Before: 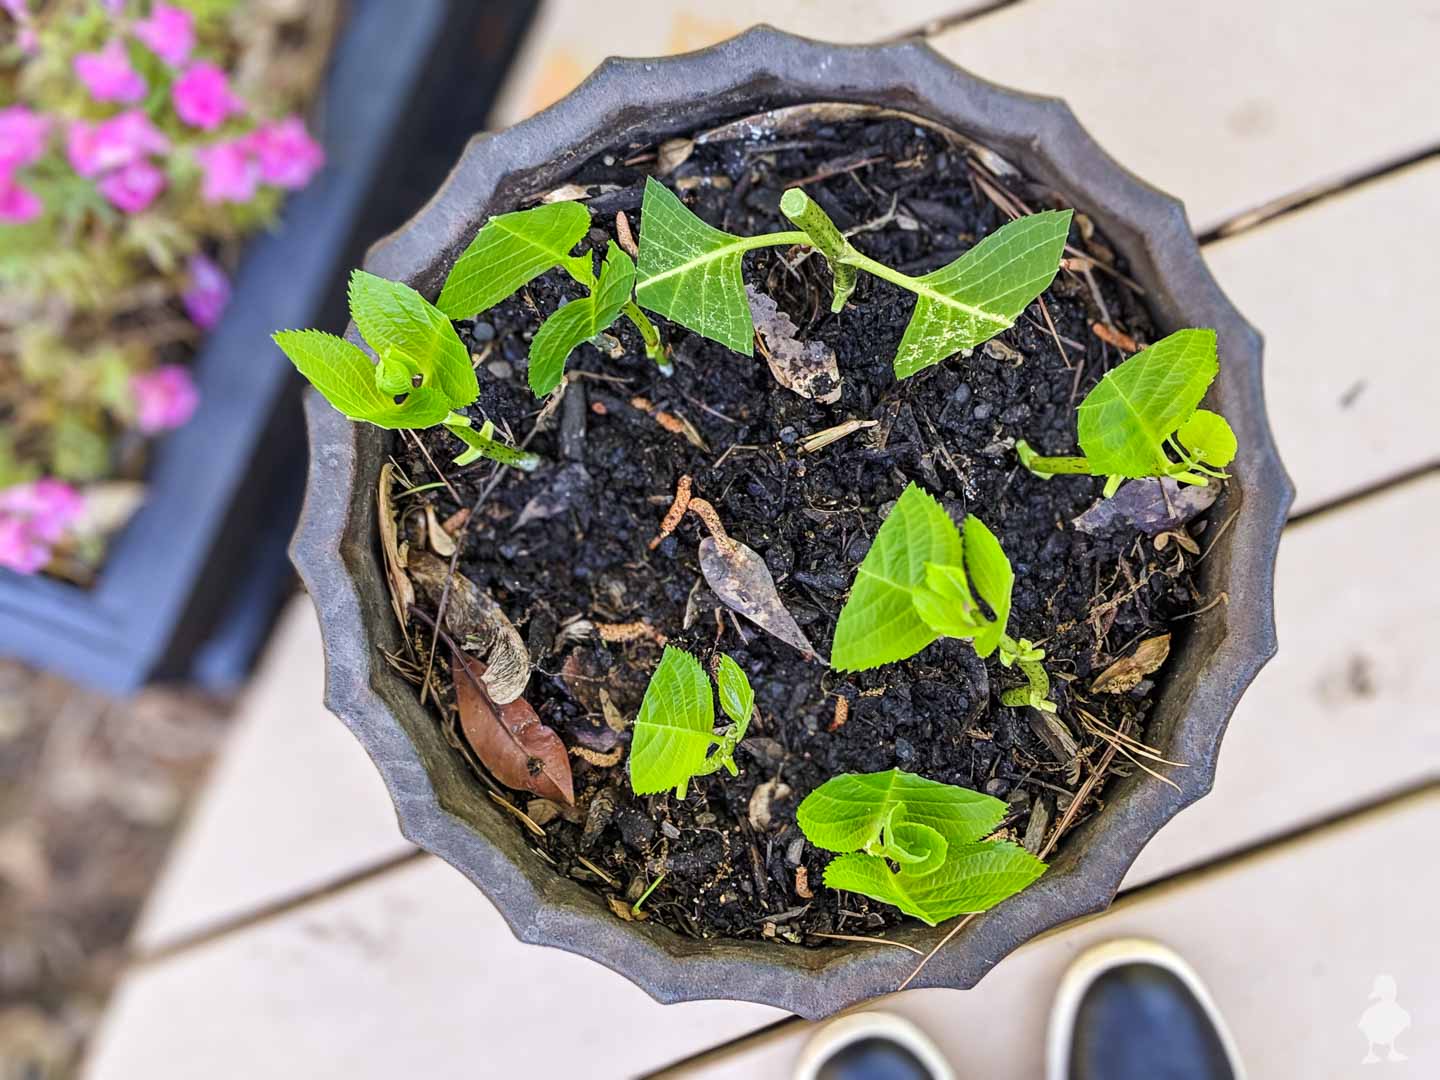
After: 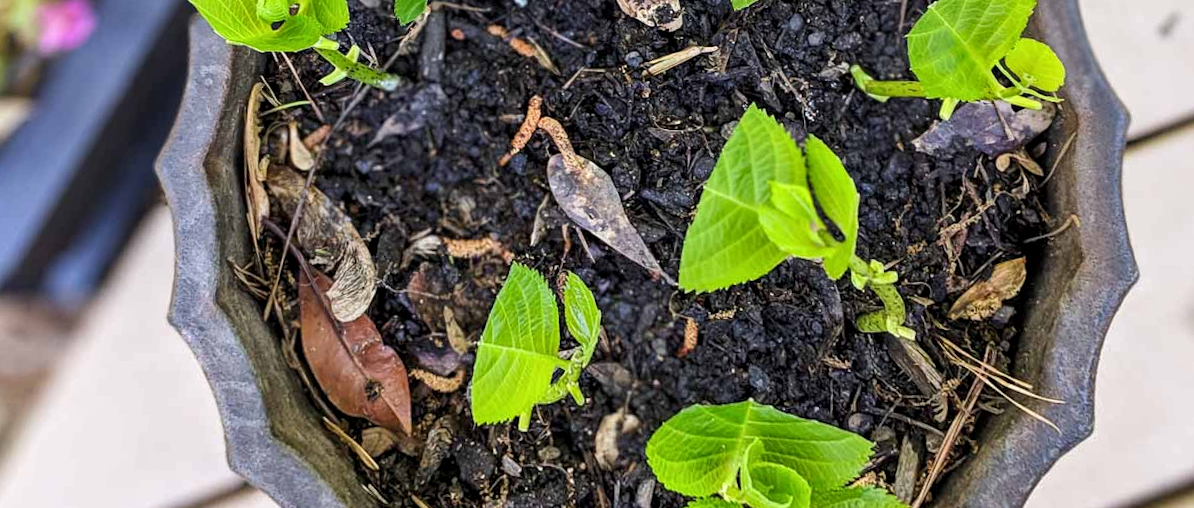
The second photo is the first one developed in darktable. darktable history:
rotate and perspective: rotation 0.72°, lens shift (vertical) -0.352, lens shift (horizontal) -0.051, crop left 0.152, crop right 0.859, crop top 0.019, crop bottom 0.964
crop and rotate: top 26.056%, bottom 25.543%
local contrast: highlights 100%, shadows 100%, detail 120%, midtone range 0.2
tone equalizer: -8 EV -0.55 EV
